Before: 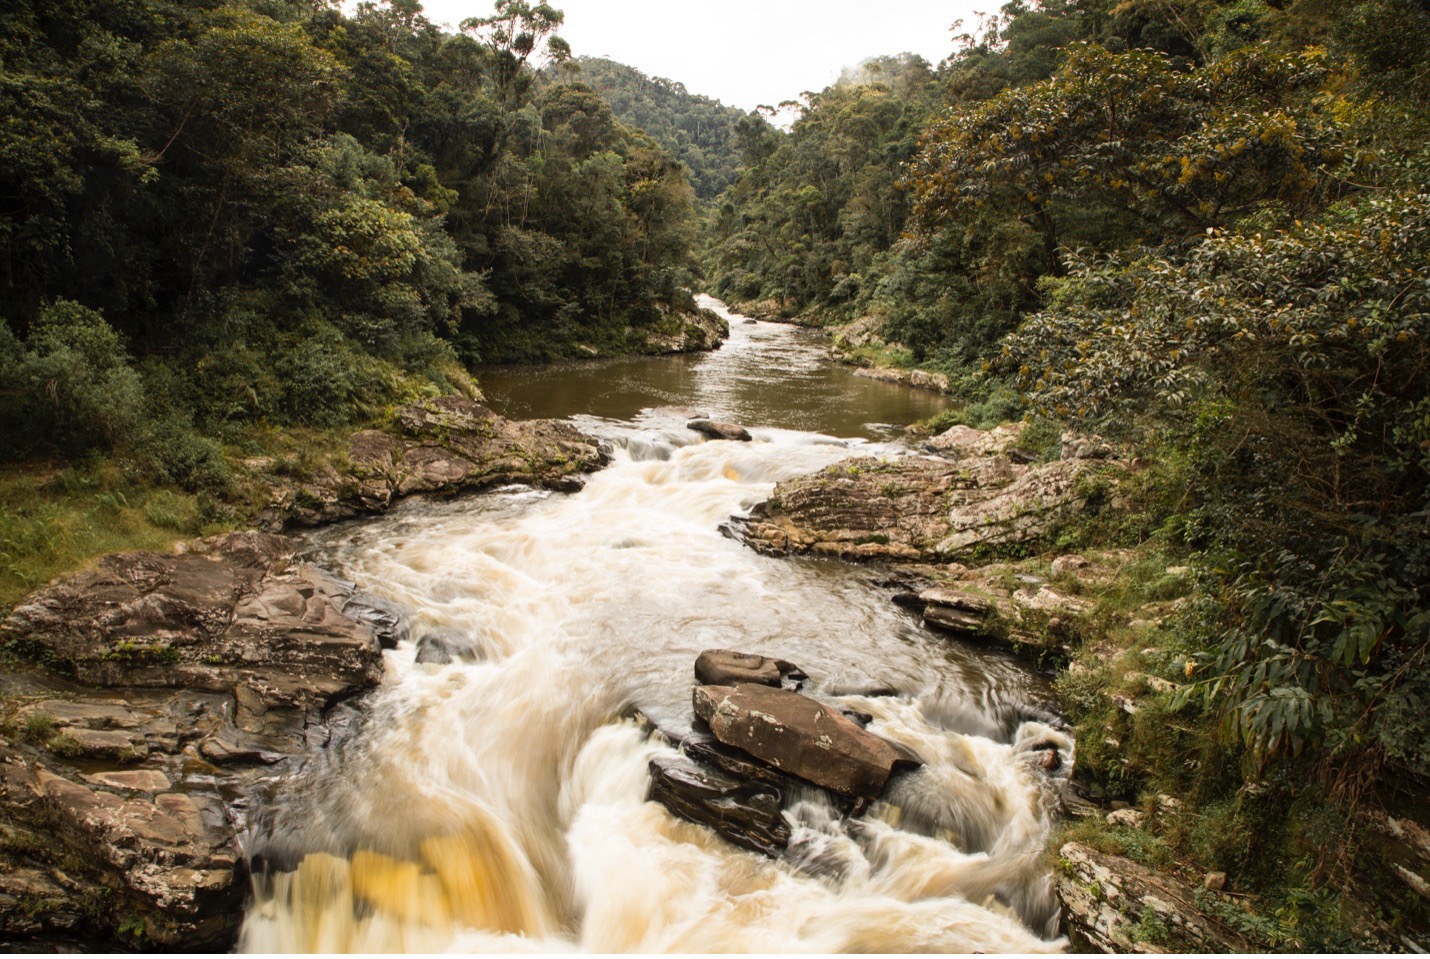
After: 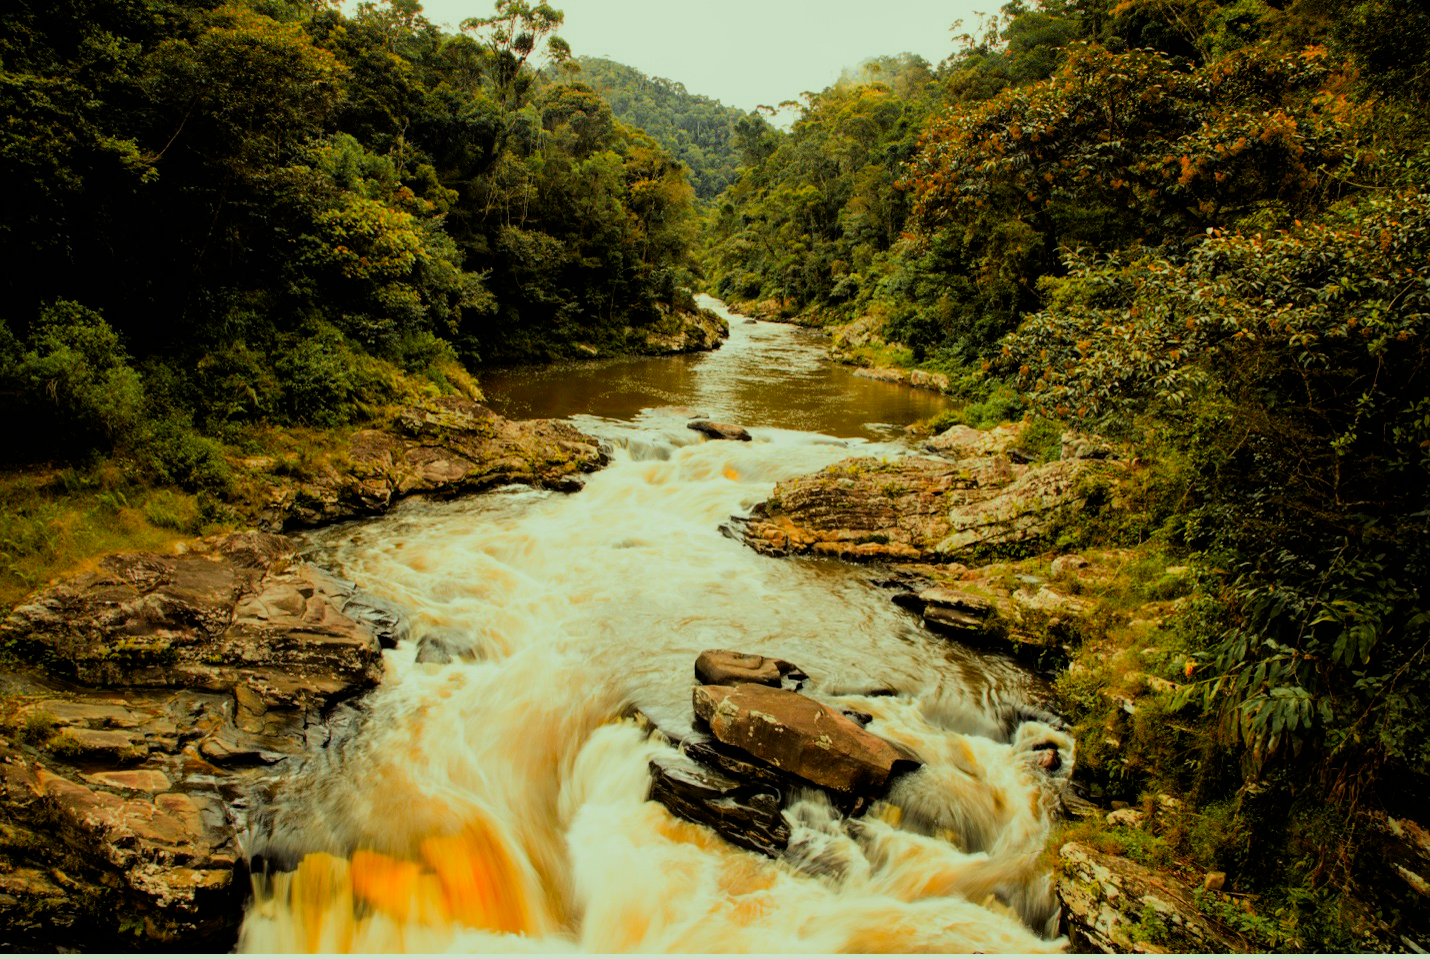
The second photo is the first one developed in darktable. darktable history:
color correction: highlights a* -11.08, highlights b* 9.85, saturation 1.71
tone equalizer: edges refinement/feathering 500, mask exposure compensation -1.57 EV, preserve details no
color zones: curves: ch1 [(0.309, 0.524) (0.41, 0.329) (0.508, 0.509)]; ch2 [(0.25, 0.457) (0.75, 0.5)]
filmic rgb: black relative exposure -4.88 EV, white relative exposure 4.01 EV, hardness 2.82
